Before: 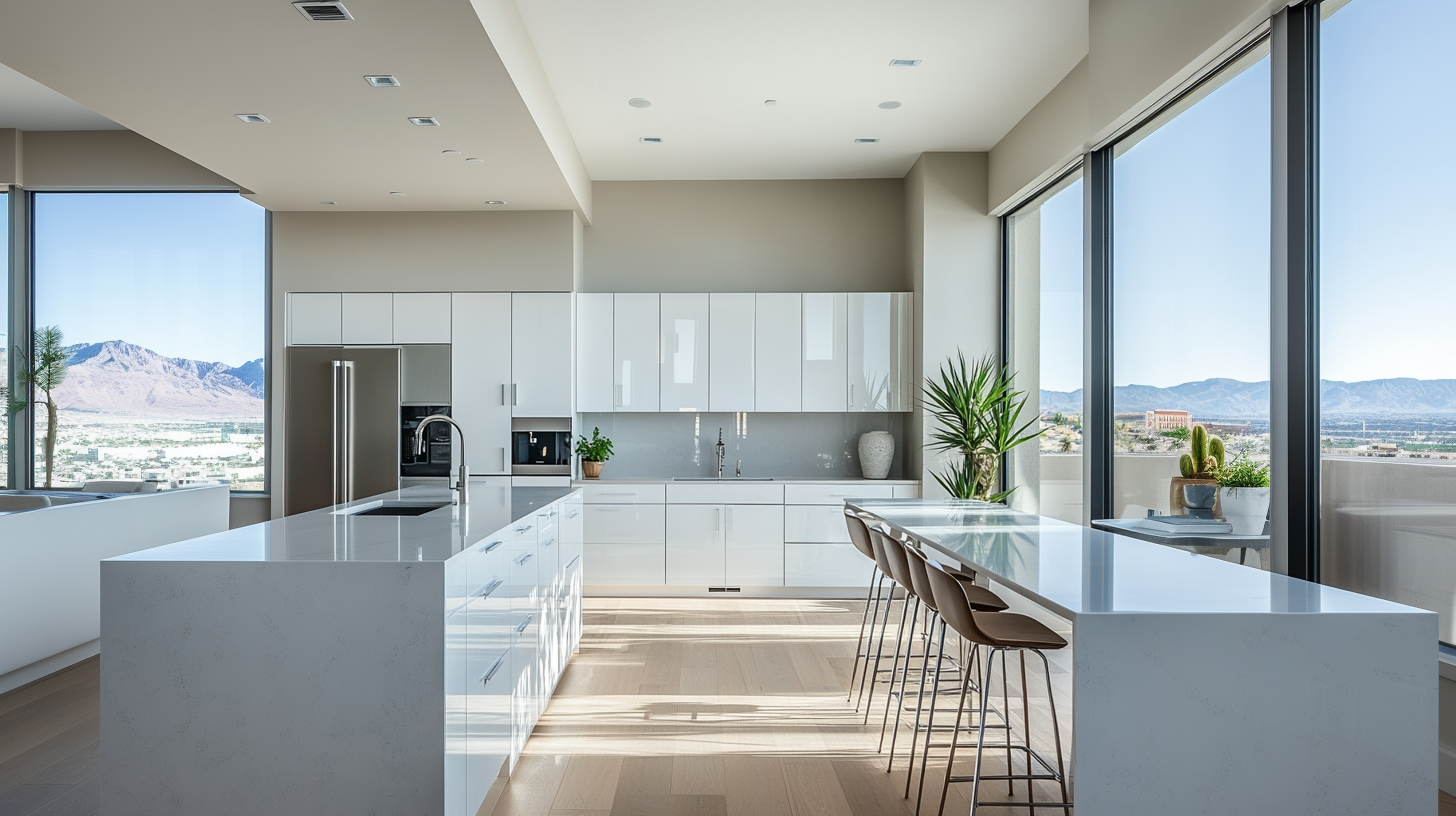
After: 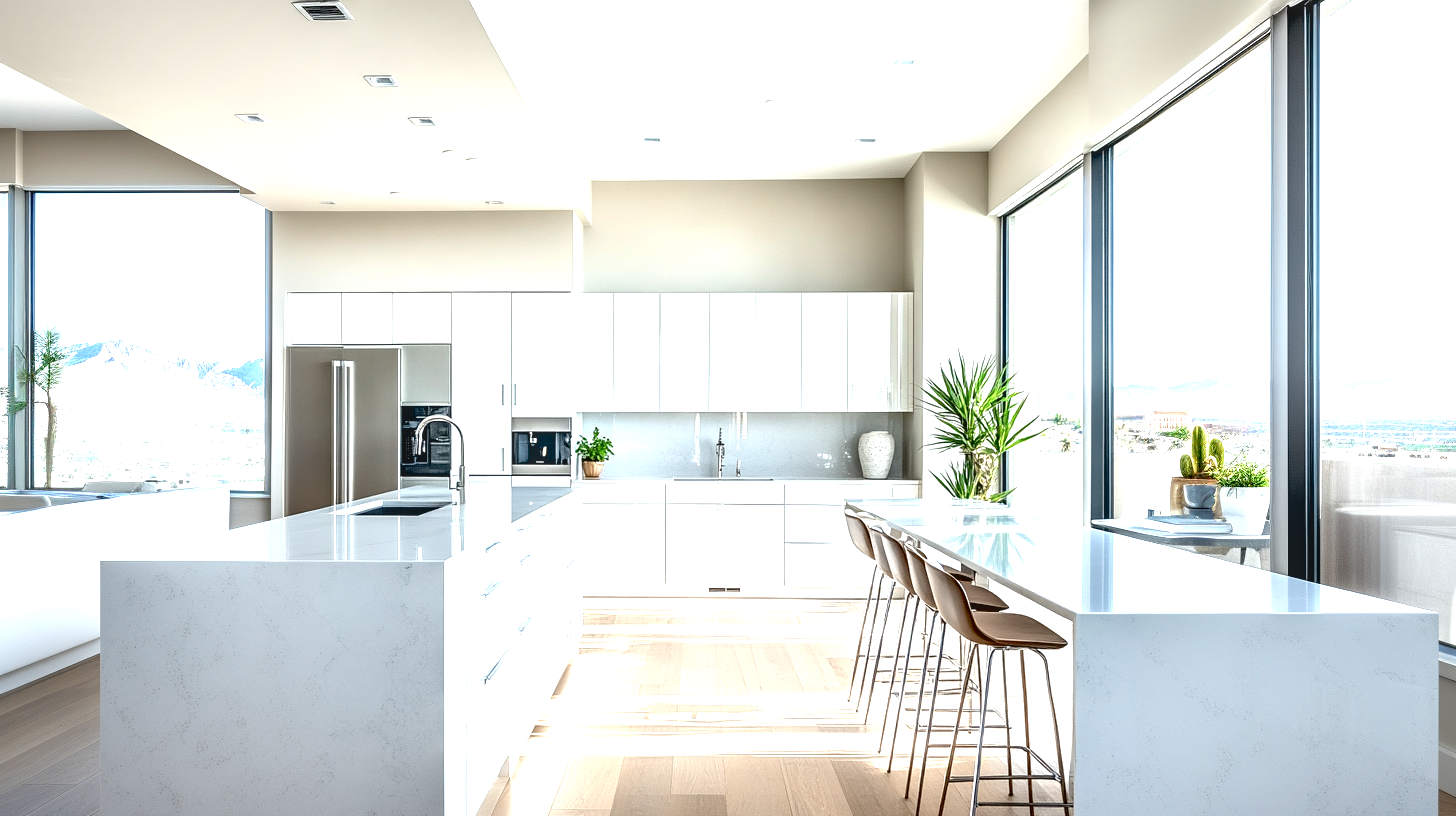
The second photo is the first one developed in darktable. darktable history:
contrast brightness saturation: saturation -0.065
local contrast: on, module defaults
exposure: black level correction 0.009, exposure 1.413 EV, compensate exposure bias true, compensate highlight preservation false
